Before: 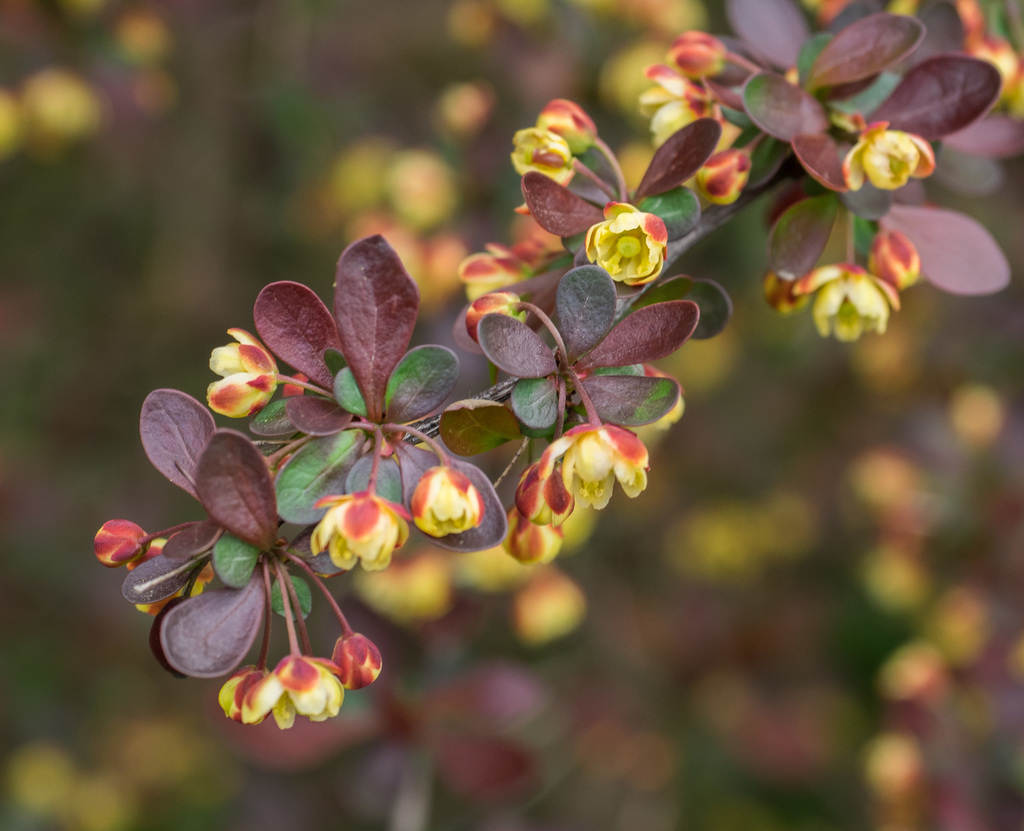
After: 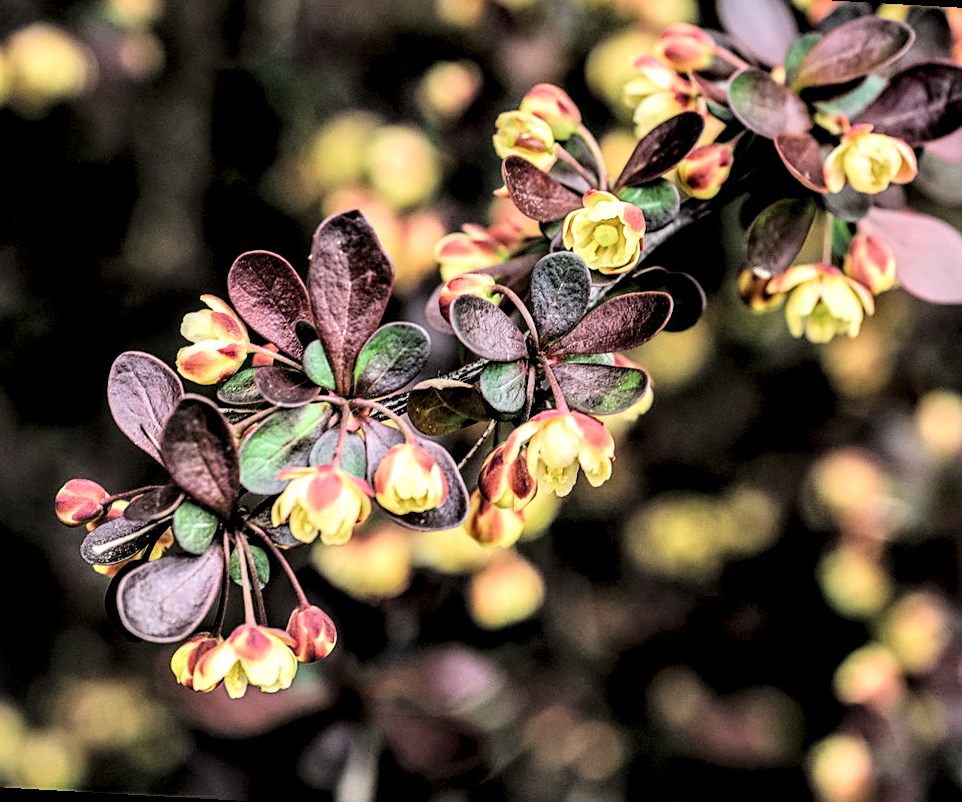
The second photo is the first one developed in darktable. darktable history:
filmic rgb: black relative exposure -2.75 EV, white relative exposure 4.56 EV, hardness 1.71, contrast 1.265, color science v5 (2021), contrast in shadows safe, contrast in highlights safe
sharpen: on, module defaults
contrast brightness saturation: contrast 0.032, brightness 0.067, saturation 0.122
crop and rotate: angle -3.2°, left 5.123%, top 5.2%, right 4.782%, bottom 4.289%
tone curve: curves: ch0 [(0, 0) (0.003, 0.003) (0.011, 0.005) (0.025, 0.008) (0.044, 0.012) (0.069, 0.02) (0.1, 0.031) (0.136, 0.047) (0.177, 0.088) (0.224, 0.141) (0.277, 0.222) (0.335, 0.32) (0.399, 0.422) (0.468, 0.523) (0.543, 0.623) (0.623, 0.716) (0.709, 0.796) (0.801, 0.878) (0.898, 0.957) (1, 1)], color space Lab, independent channels, preserve colors none
local contrast: highlights 65%, shadows 54%, detail 169%, midtone range 0.52
